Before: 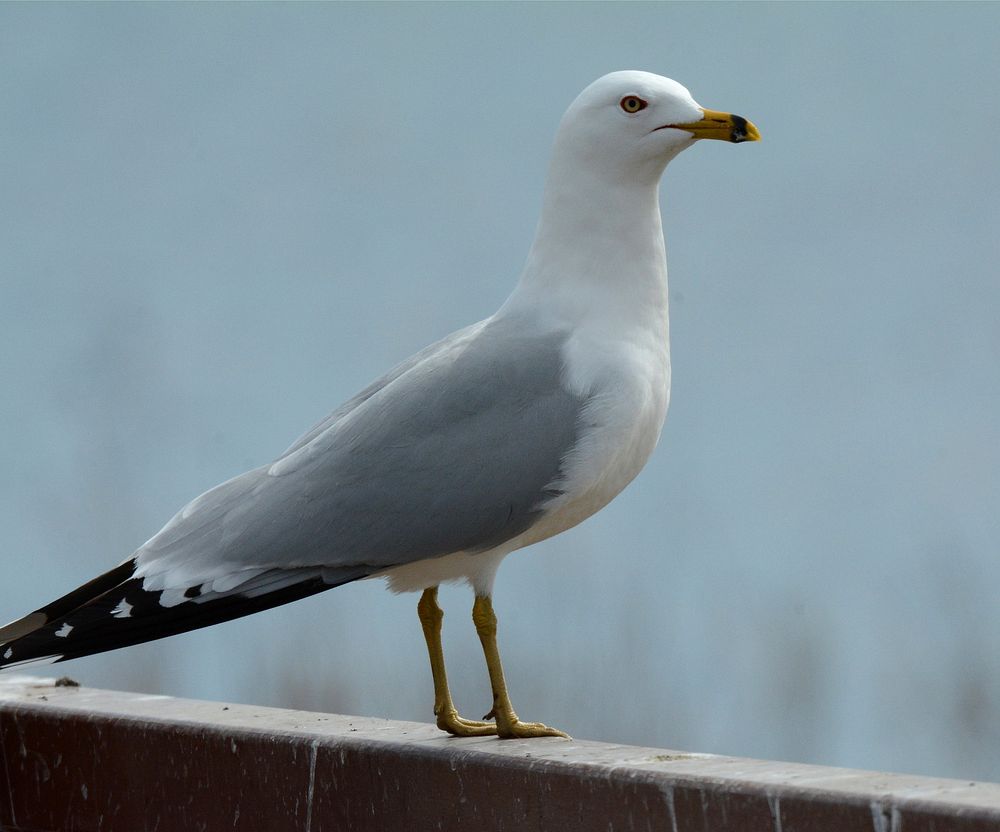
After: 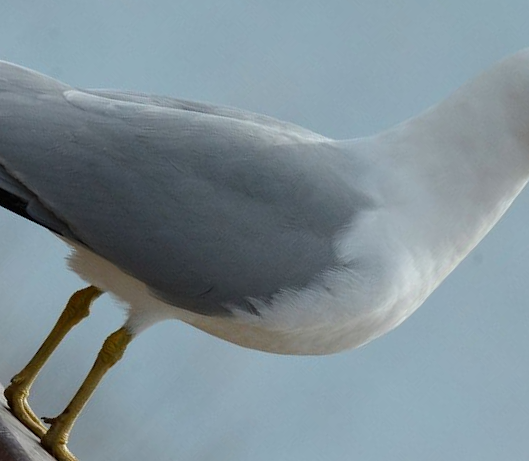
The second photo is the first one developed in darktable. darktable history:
crop and rotate: angle -45.03°, top 16.377%, right 0.85%, bottom 11.752%
